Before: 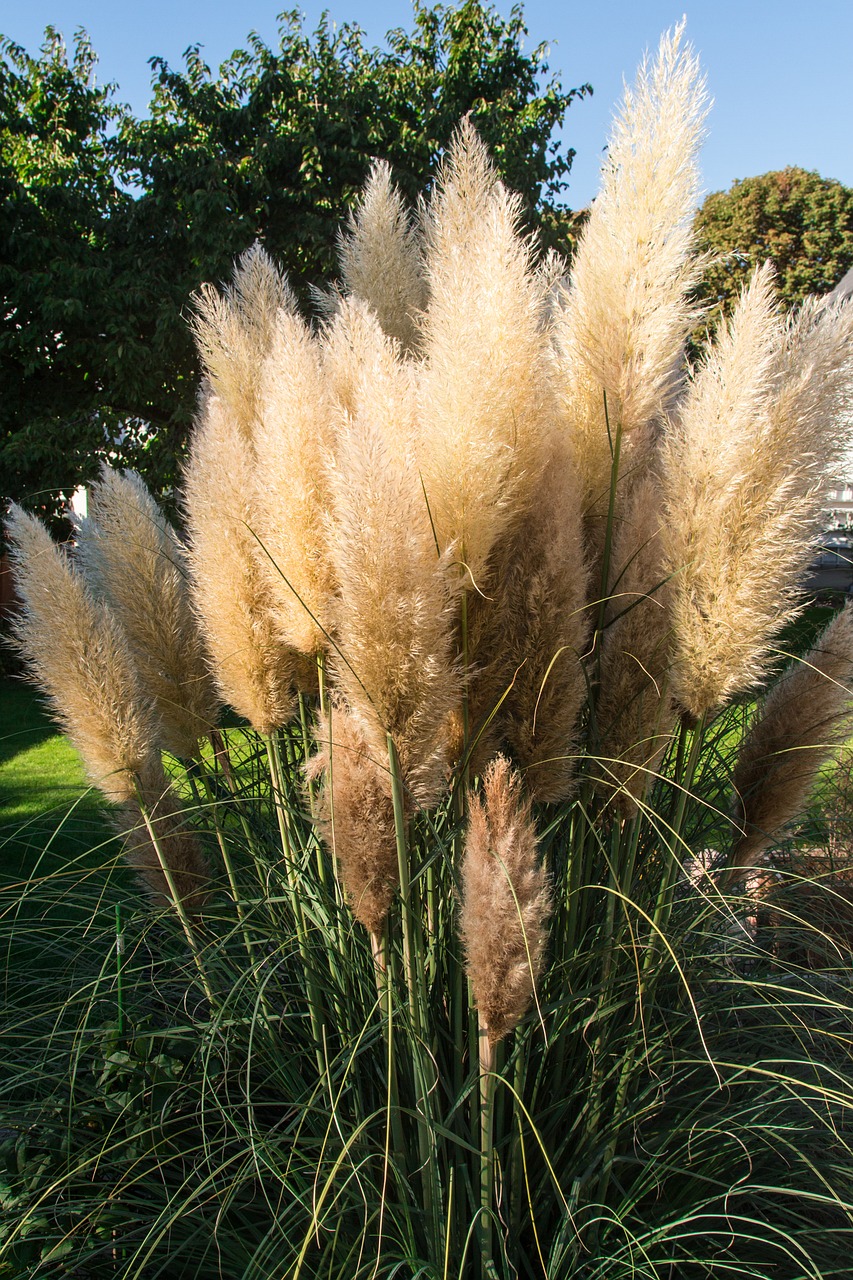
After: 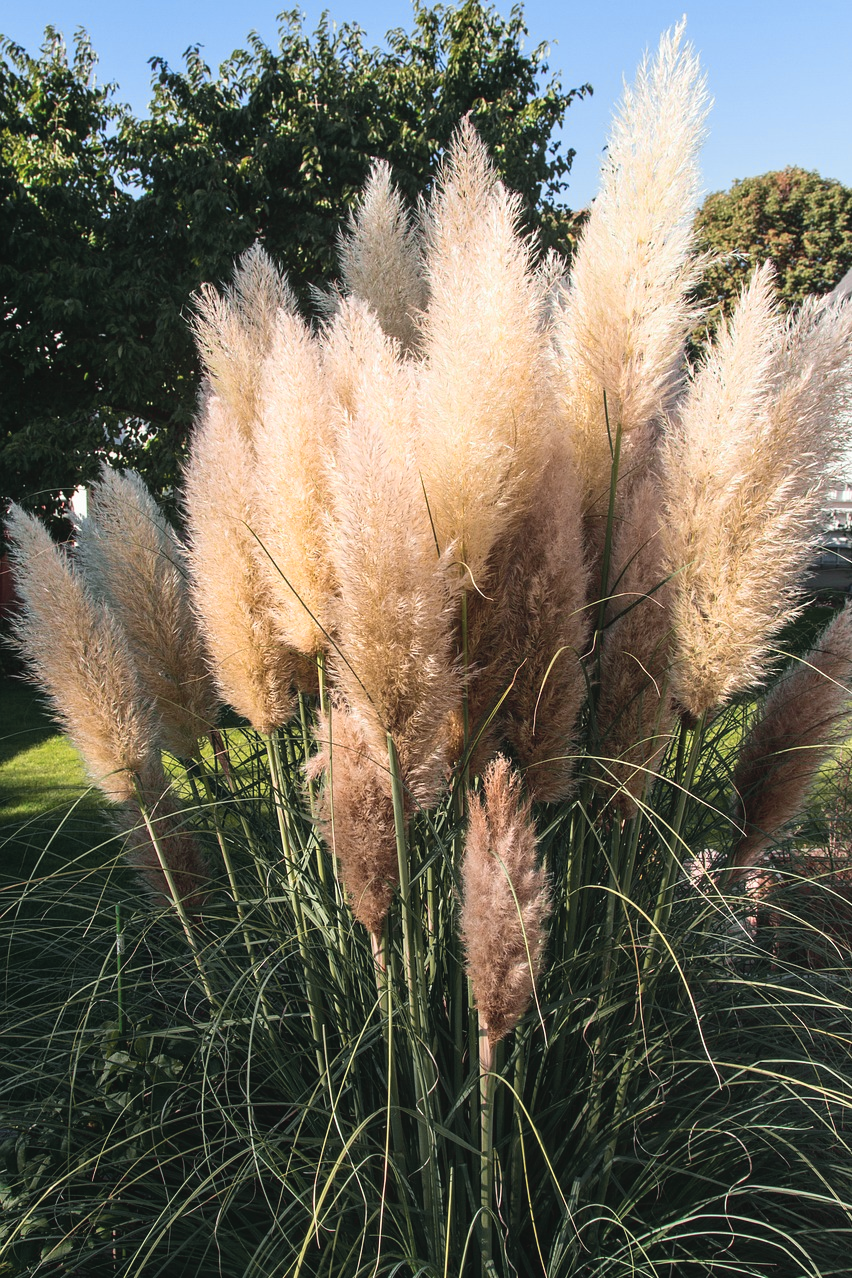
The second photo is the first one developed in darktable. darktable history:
tone curve: curves: ch0 [(0, 0.046) (0.04, 0.074) (0.831, 0.861) (1, 1)]; ch1 [(0, 0) (0.146, 0.159) (0.338, 0.365) (0.417, 0.455) (0.489, 0.486) (0.504, 0.502) (0.529, 0.537) (0.563, 0.567) (1, 1)]; ch2 [(0, 0) (0.307, 0.298) (0.388, 0.375) (0.443, 0.456) (0.485, 0.492) (0.544, 0.525) (1, 1)], color space Lab, independent channels, preserve colors none
crop: top 0.05%, bottom 0.098%
